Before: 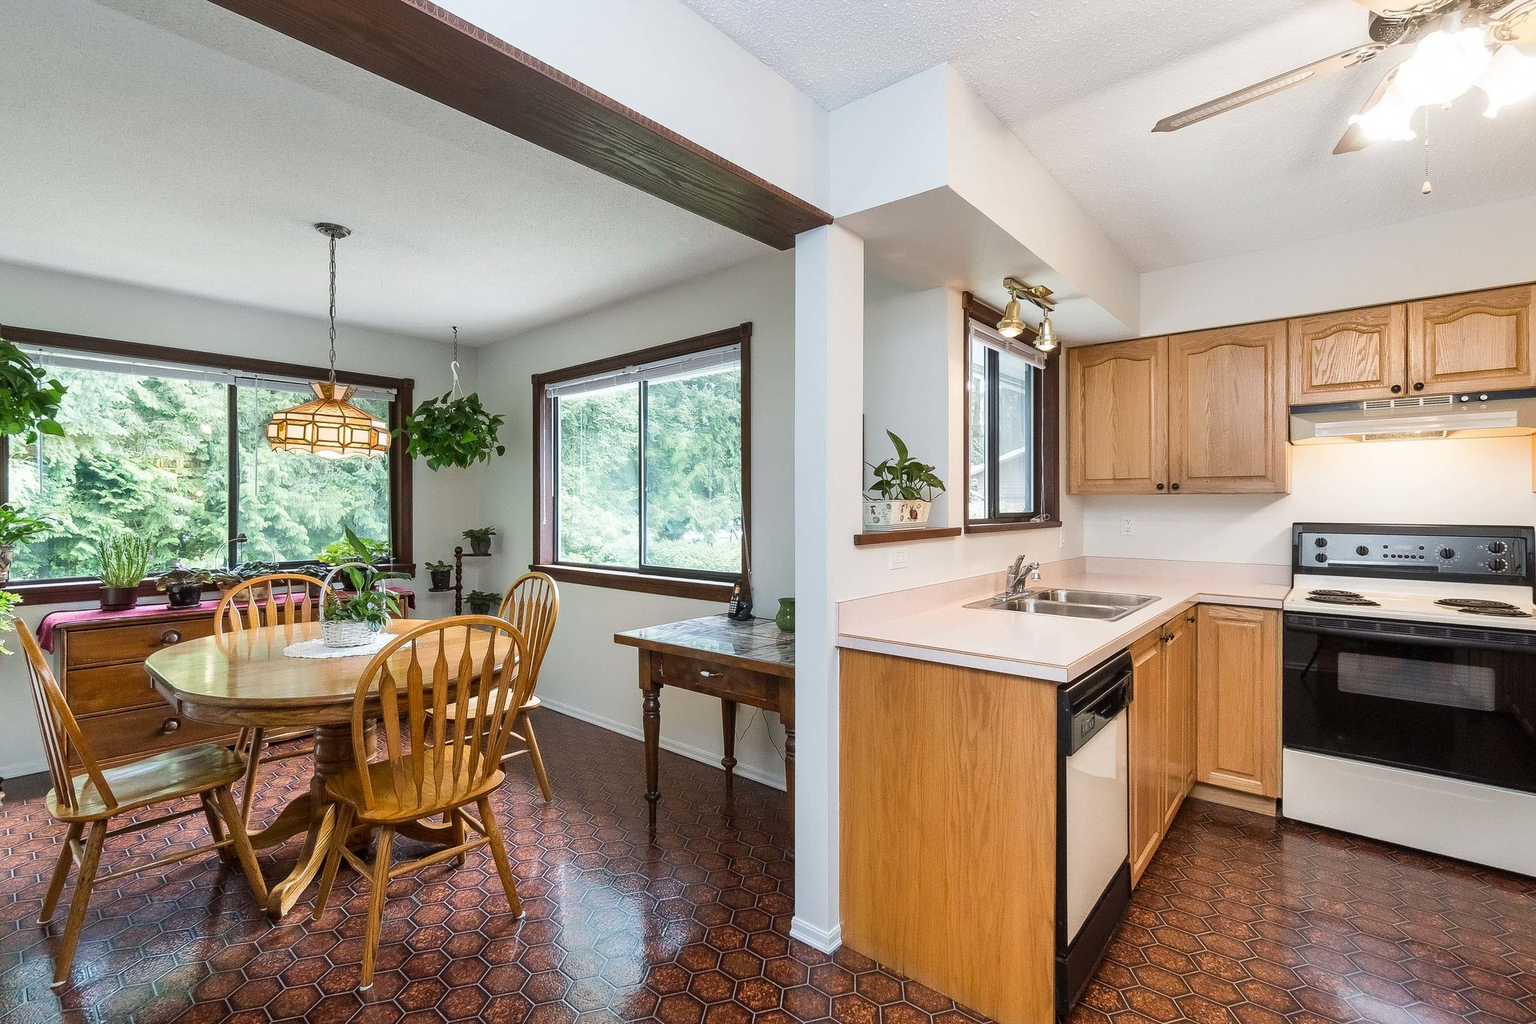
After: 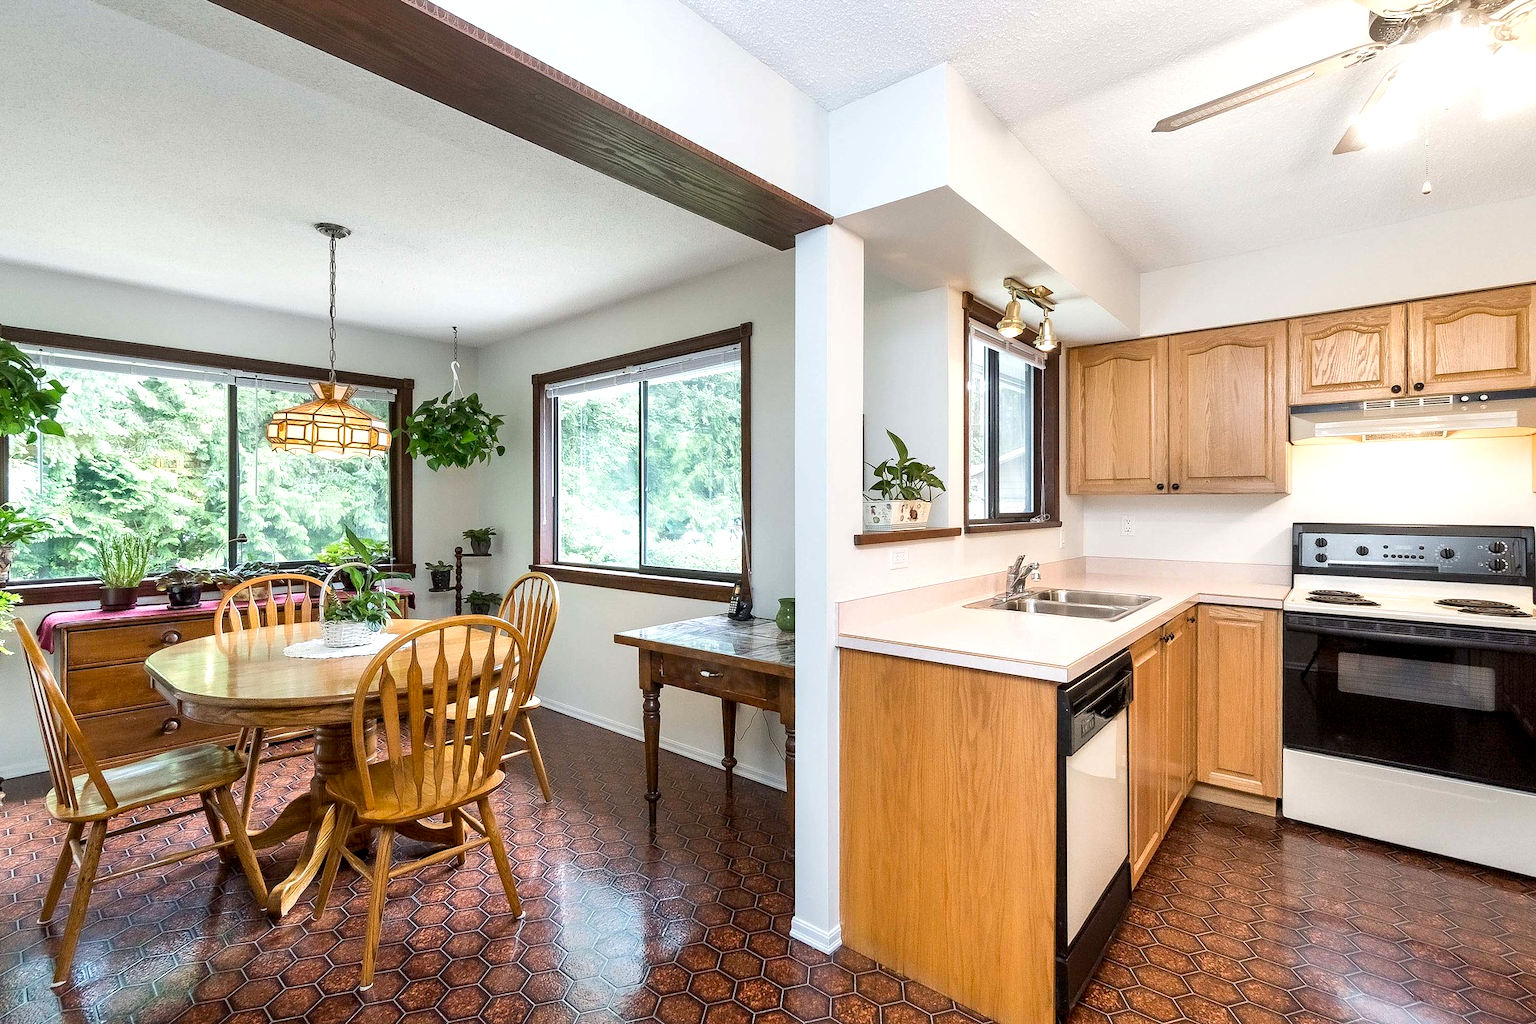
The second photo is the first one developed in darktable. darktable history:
exposure: black level correction 0.003, exposure 0.381 EV, compensate highlight preservation false
